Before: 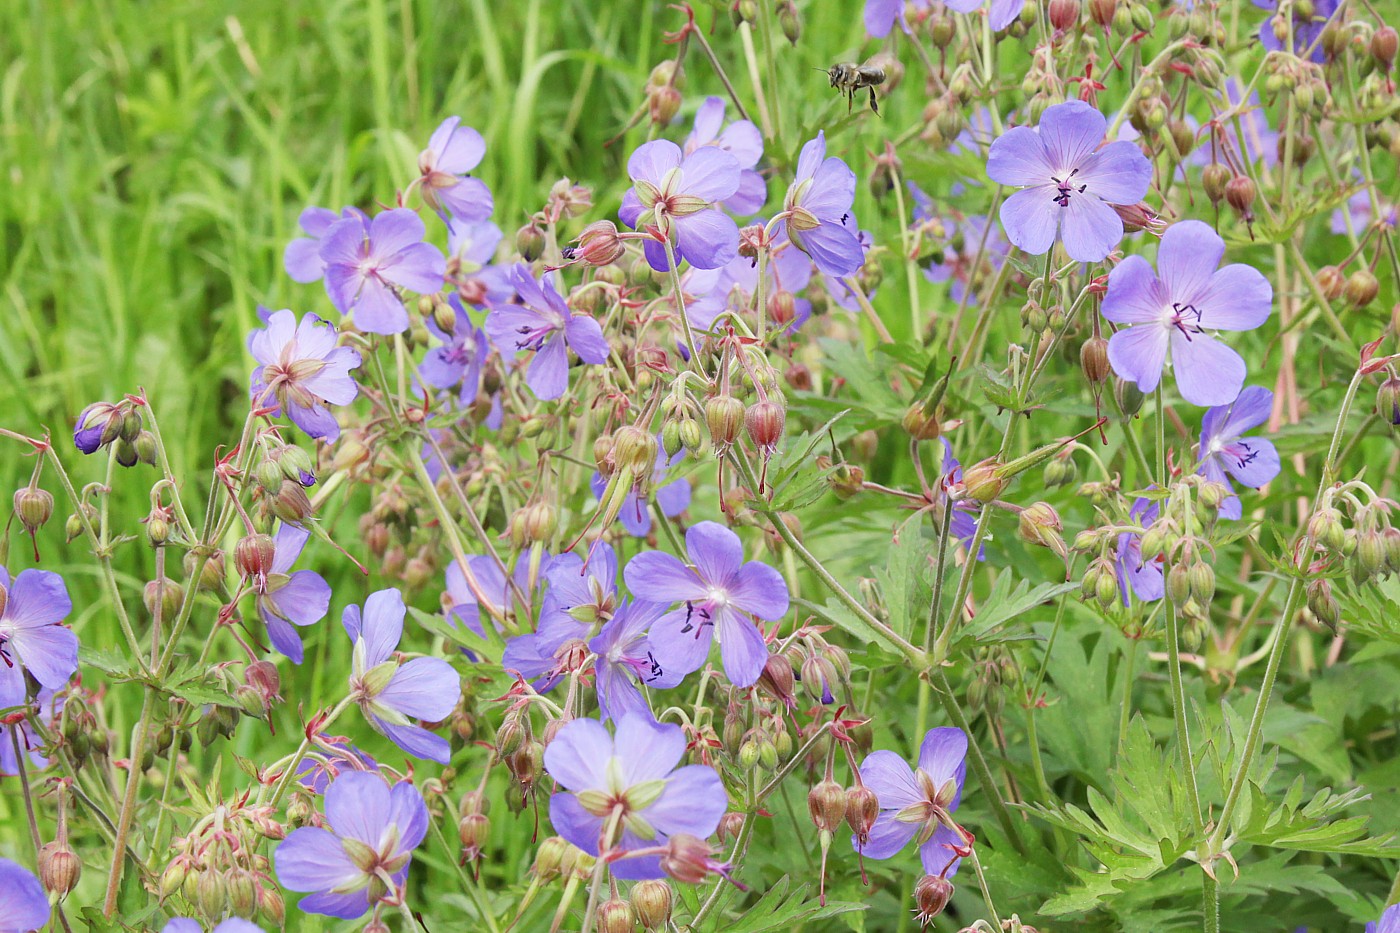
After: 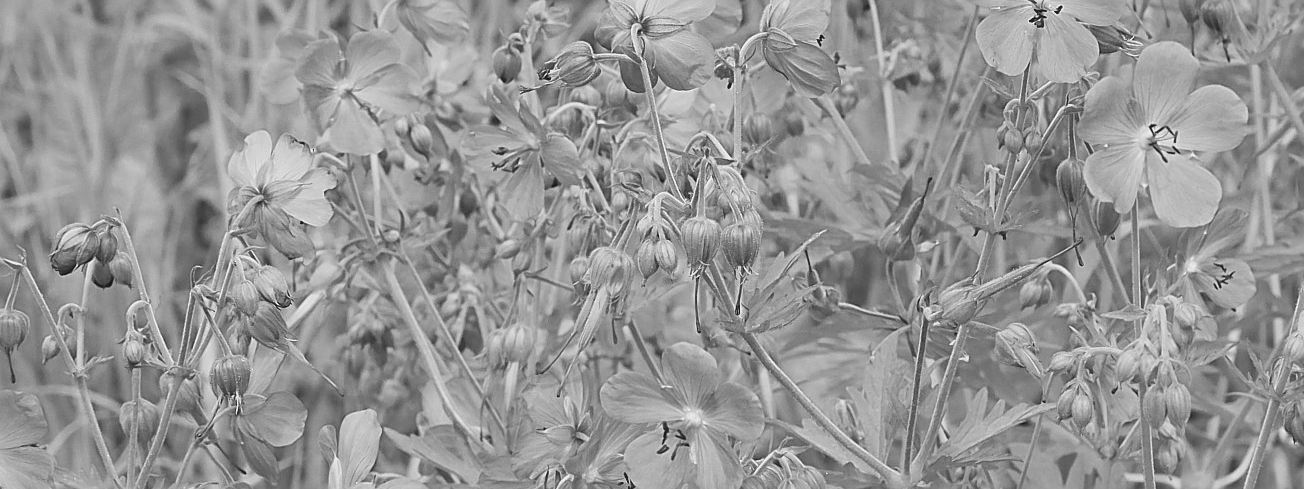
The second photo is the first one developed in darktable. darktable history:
crop: left 1.744%, top 19.225%, right 5.069%, bottom 28.357%
exposure: compensate exposure bias true, compensate highlight preservation false
sharpen: on, module defaults
shadows and highlights: low approximation 0.01, soften with gaussian
local contrast: highlights 68%, shadows 68%, detail 82%, midtone range 0.325
color zones: curves: ch1 [(0, -0.394) (0.143, -0.394) (0.286, -0.394) (0.429, -0.392) (0.571, -0.391) (0.714, -0.391) (0.857, -0.391) (1, -0.394)]
